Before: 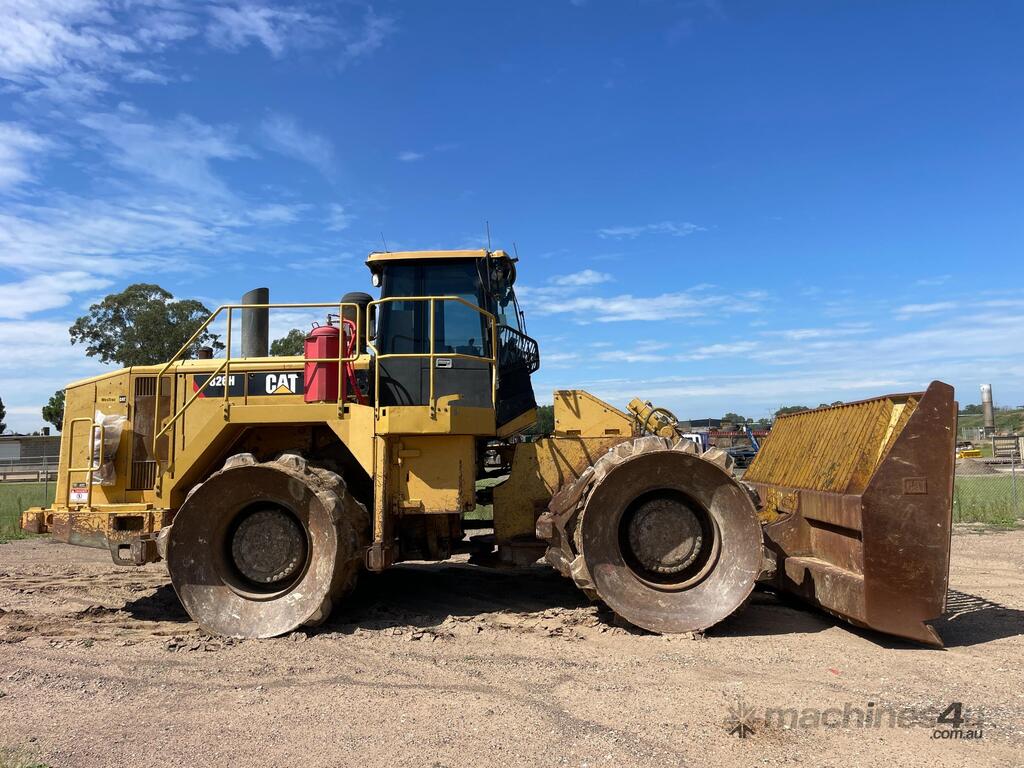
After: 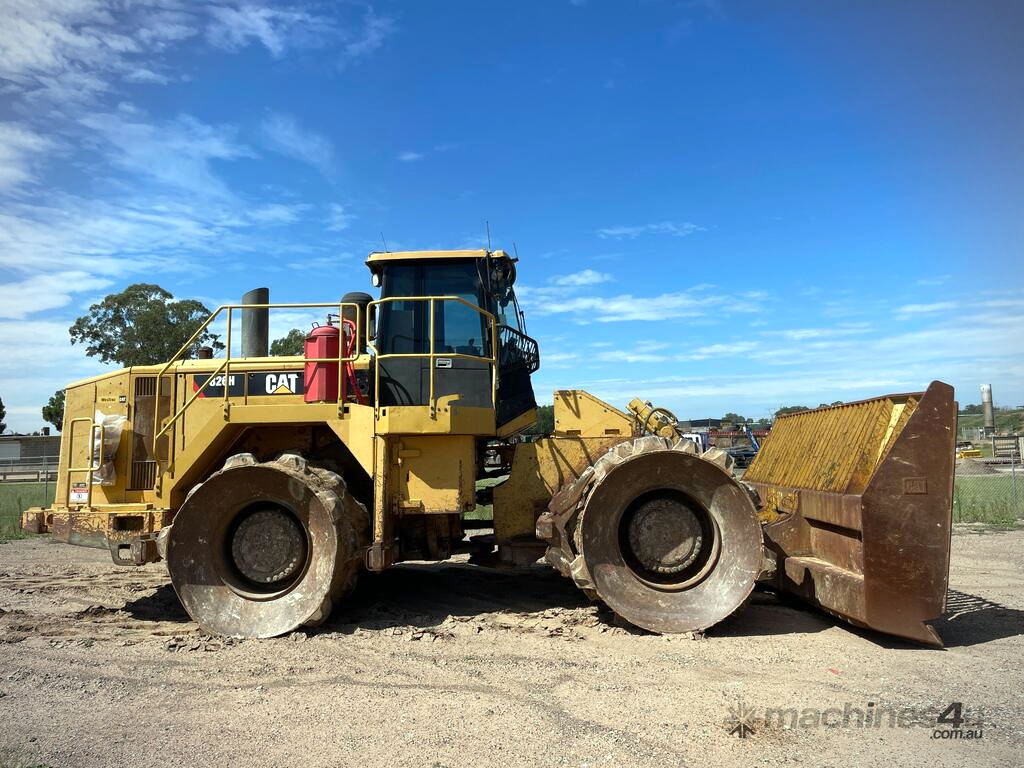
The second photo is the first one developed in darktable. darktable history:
tone equalizer: edges refinement/feathering 500, mask exposure compensation -1.57 EV, preserve details no
color correction: highlights a* -6.91, highlights b* 0.681
shadows and highlights: shadows 0.702, highlights 39.56
vignetting: on, module defaults
exposure: exposure 0.203 EV, compensate highlight preservation false
